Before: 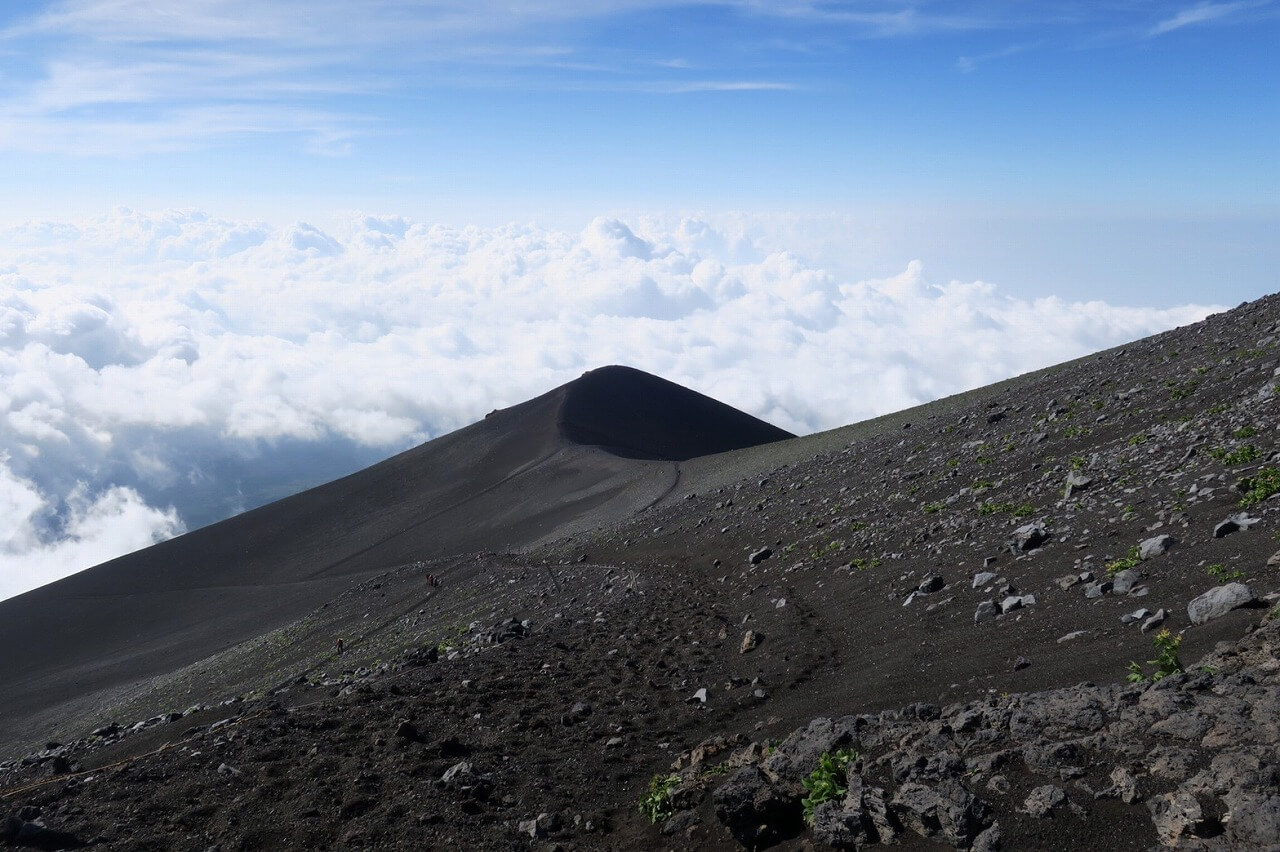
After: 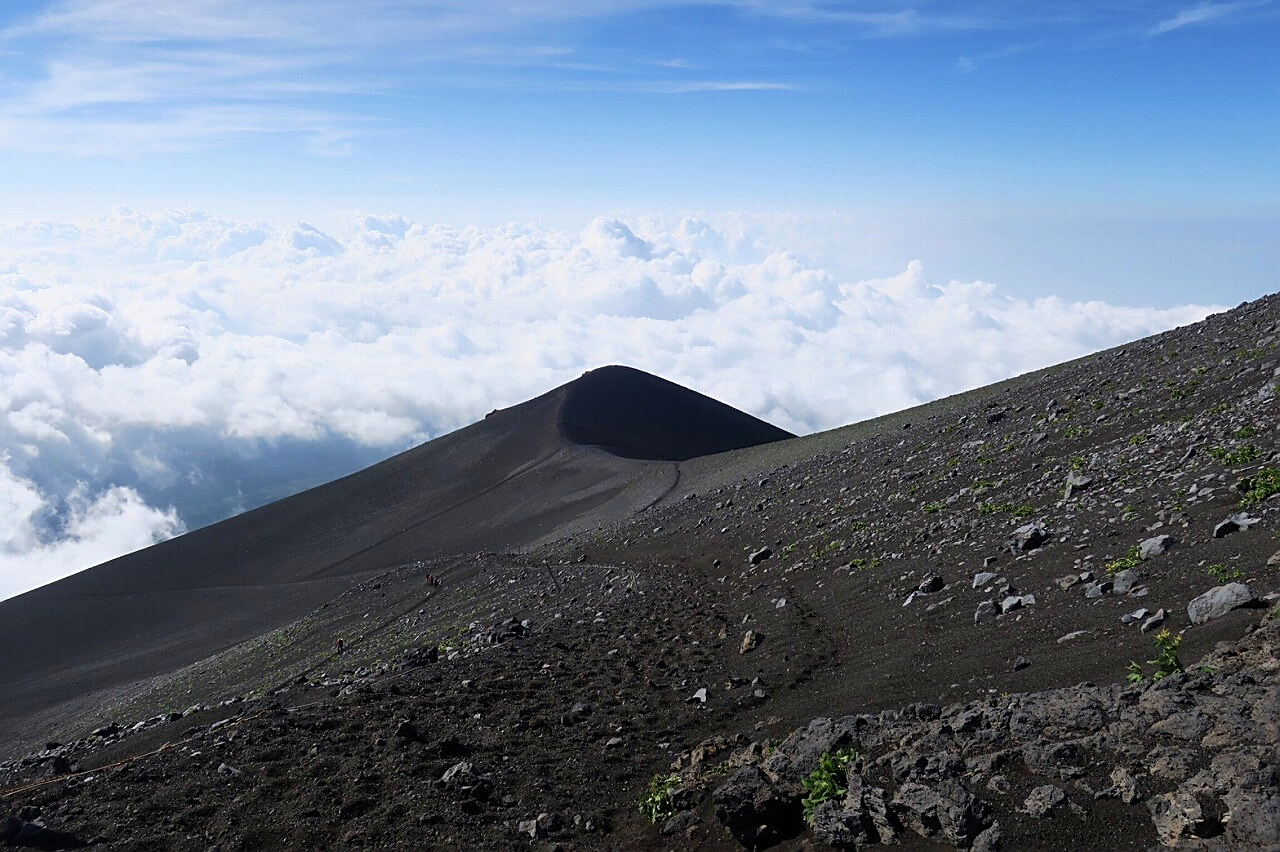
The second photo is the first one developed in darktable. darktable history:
sharpen: amount 0.498
velvia: strength 15.19%
